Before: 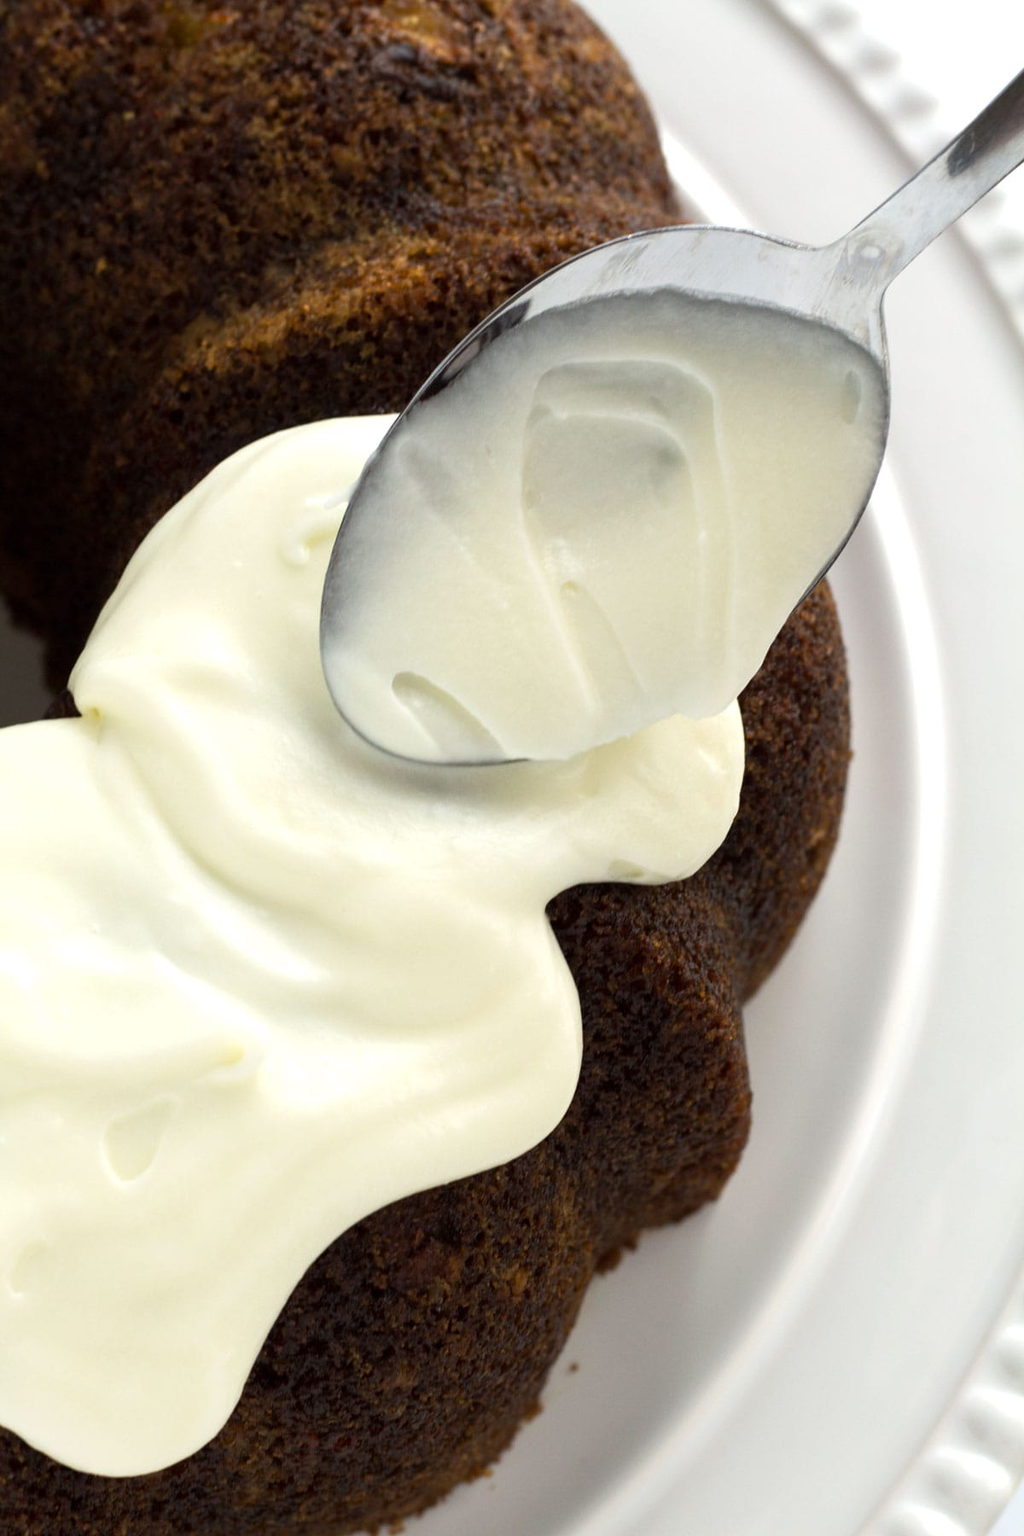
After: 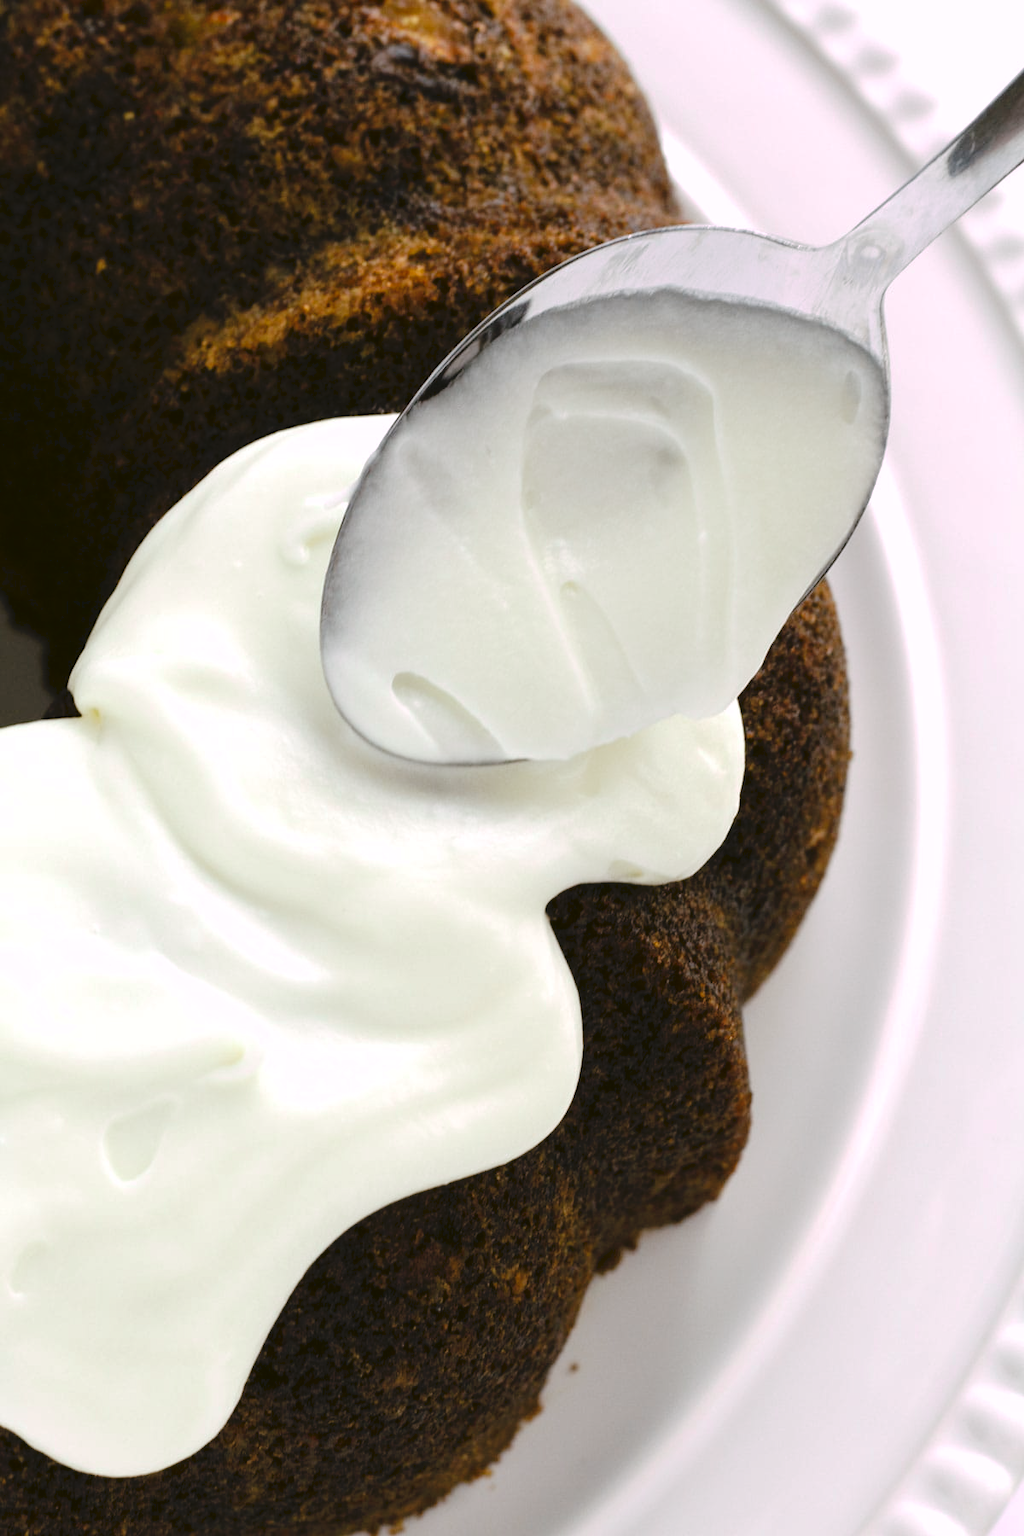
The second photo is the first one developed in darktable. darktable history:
tone curve: curves: ch0 [(0, 0) (0.003, 0.047) (0.011, 0.051) (0.025, 0.061) (0.044, 0.075) (0.069, 0.09) (0.1, 0.102) (0.136, 0.125) (0.177, 0.173) (0.224, 0.226) (0.277, 0.303) (0.335, 0.388) (0.399, 0.469) (0.468, 0.545) (0.543, 0.623) (0.623, 0.695) (0.709, 0.766) (0.801, 0.832) (0.898, 0.905) (1, 1)], preserve colors none
color look up table: target L [97.57, 98.74, 91.91, 89, 87.65, 79.99, 66.68, 69.67, 68.23, 57.92, 53.18, 45.27, 42.36, 28.51, 3.944, 201.72, 82.47, 70.03, 64.77, 60.36, 51.85, 41.59, 38.04, 37.48, 30.71, 29.9, 26.74, 95.21, 80.14, 83.81, 73.01, 71.31, 61.79, 55.94, 72.01, 53.09, 55.55, 52.65, 55.68, 42.92, 35.64, 24.07, 3.978, 5.883, 79.76, 67.04, 61.98, 44.14, 35.8], target a [-36.17, -23.17, -16.97, -33.4, -29.03, -13.13, -43.82, -12.95, -2.101, -48.32, -25.14, -32.01, -35.35, -15.84, -7.765, 0, 4.293, 35.9, 47.23, 25.77, 63.57, 28.48, 53.01, 36.74, 5.315, 0.232, 28.9, 18.69, 10.17, 26.79, 29.77, 19.5, 63.12, 19.15, 45.58, 60.02, 23.49, 58.14, 17.42, 13.04, 35.9, 27.96, 9.901, 15.81, -27.47, -5.434, -10.26, -18.45, -2.646], target b [52.23, -4.055, 20.51, 34.37, 6.193, 66.56, 20.04, 3.013, 34.23, 29.92, 5.632, 24.25, 19.81, 4.936, 5.747, -0.001, 7.203, 27.04, 67.26, 47.43, 26.61, 31.24, 42.78, 9.389, 4.245, 32.95, 36.98, -11.15, -11.85, -17.14, 0.105, -36.53, -23.32, 2.193, -33.74, -3.673, -19.74, -27.92, -60.92, -58.47, -60.23, -22.61, 3.913, -29.8, -10.87, -28.58, -44.81, -16.42, -37.55], num patches 49
